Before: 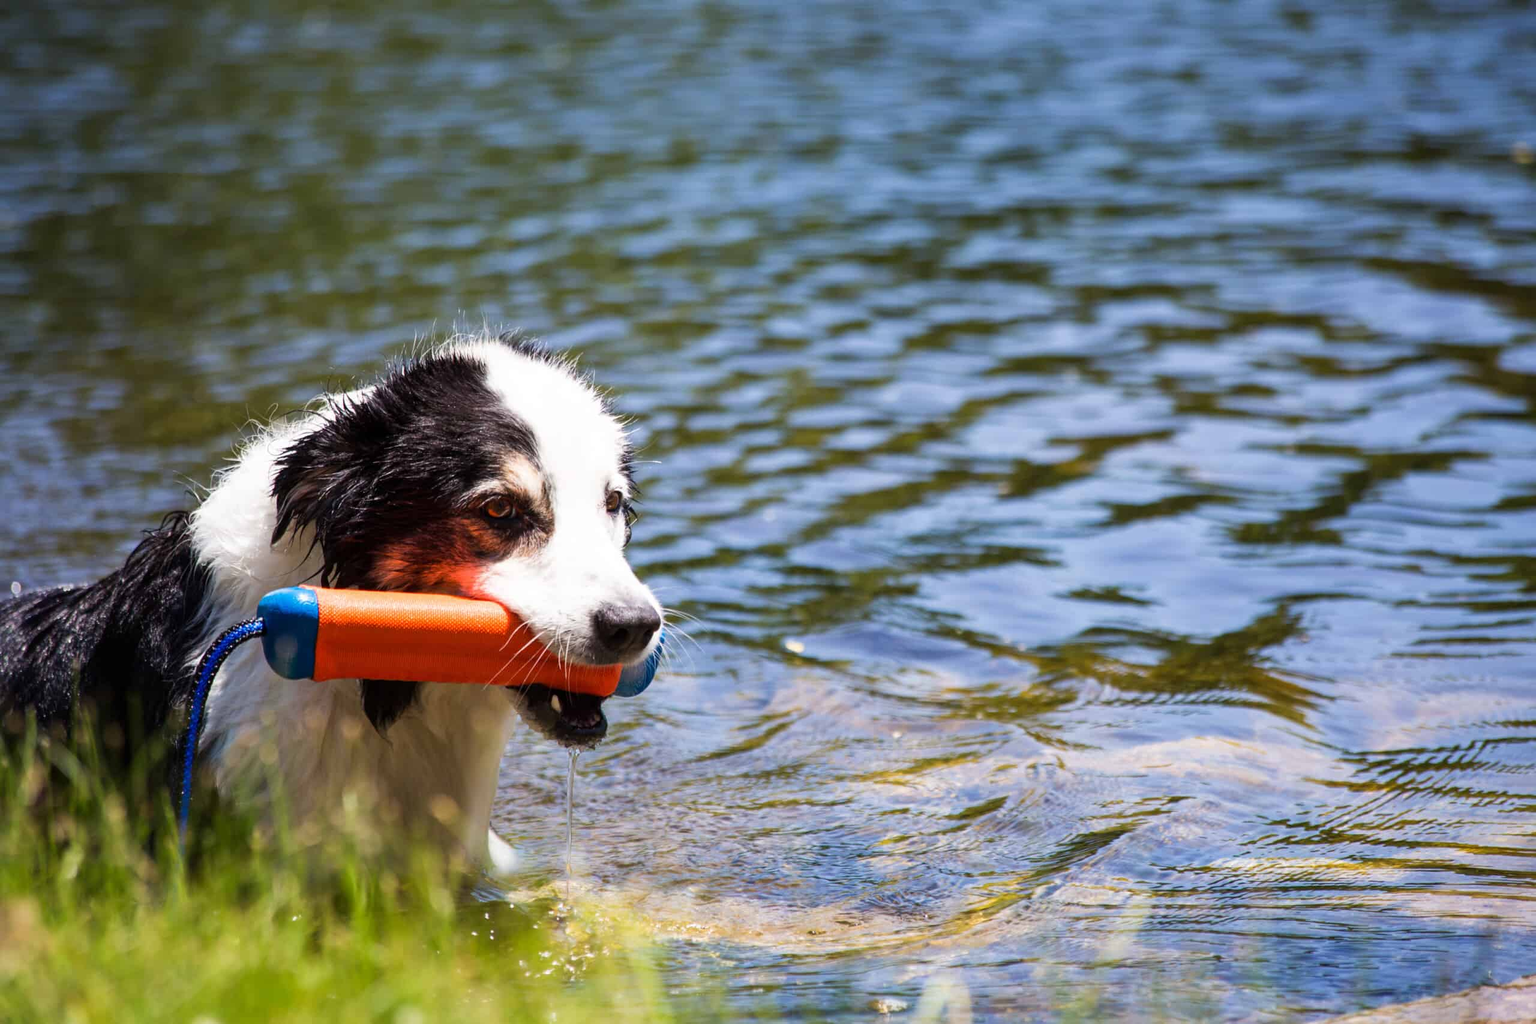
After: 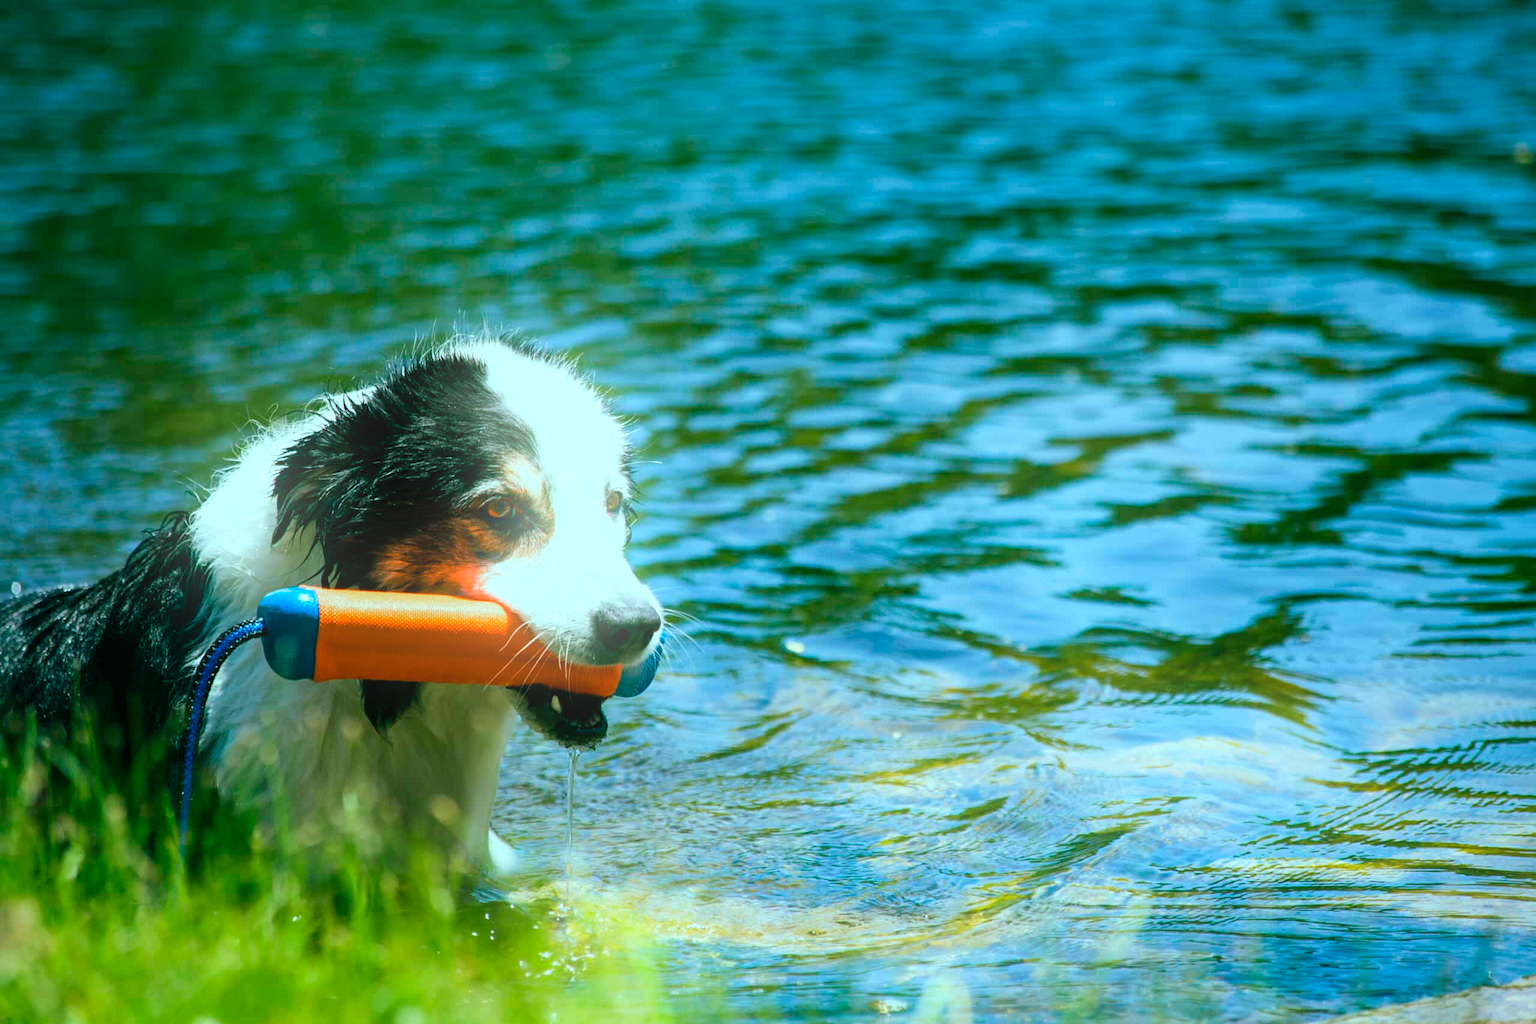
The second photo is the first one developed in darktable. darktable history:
color balance rgb: shadows lift › chroma 11.71%, shadows lift › hue 133.46°, power › chroma 2.15%, power › hue 166.83°, highlights gain › chroma 4%, highlights gain › hue 200.2°, perceptual saturation grading › global saturation 18.05%
bloom: on, module defaults
